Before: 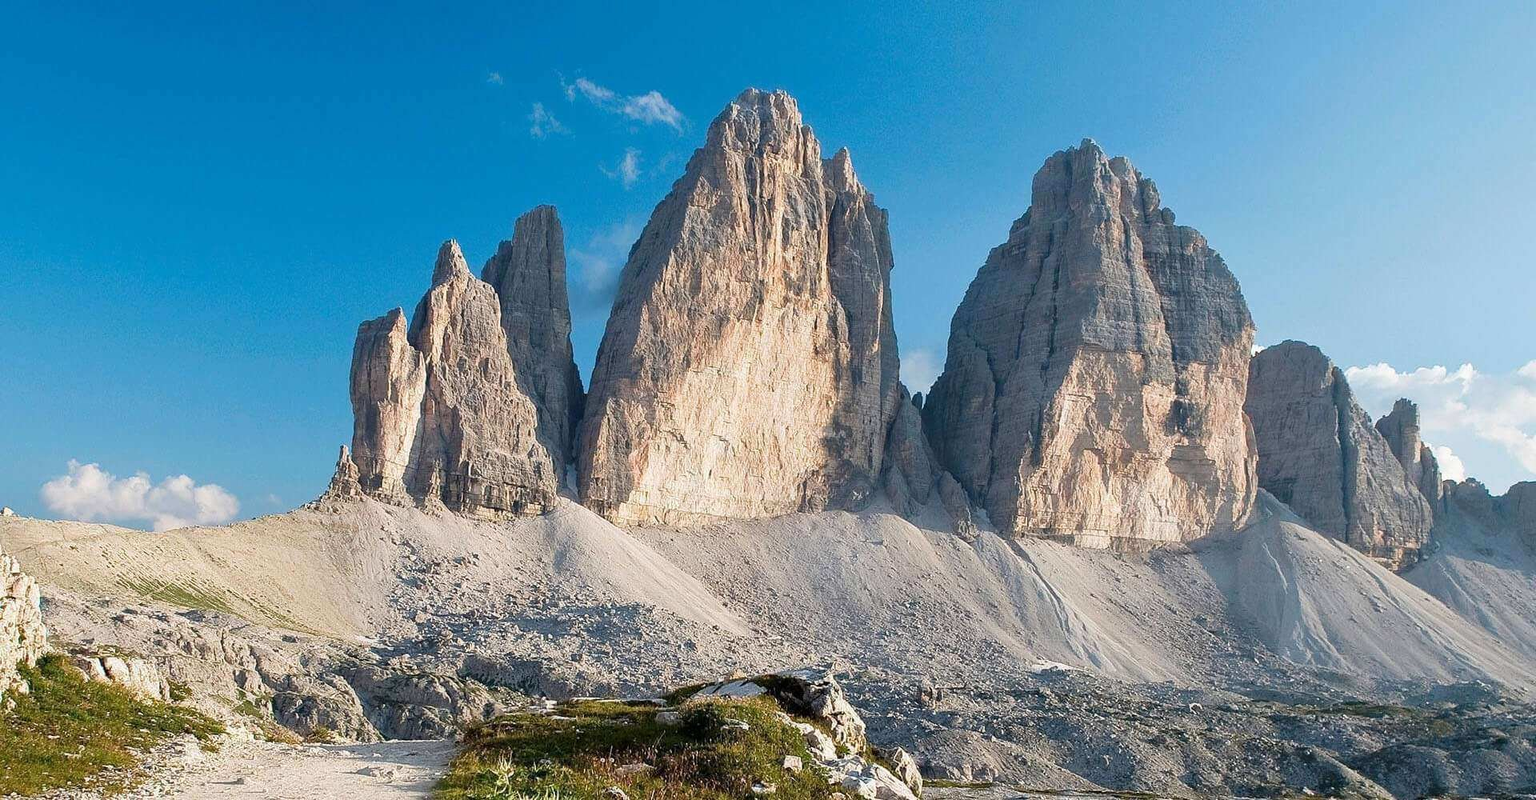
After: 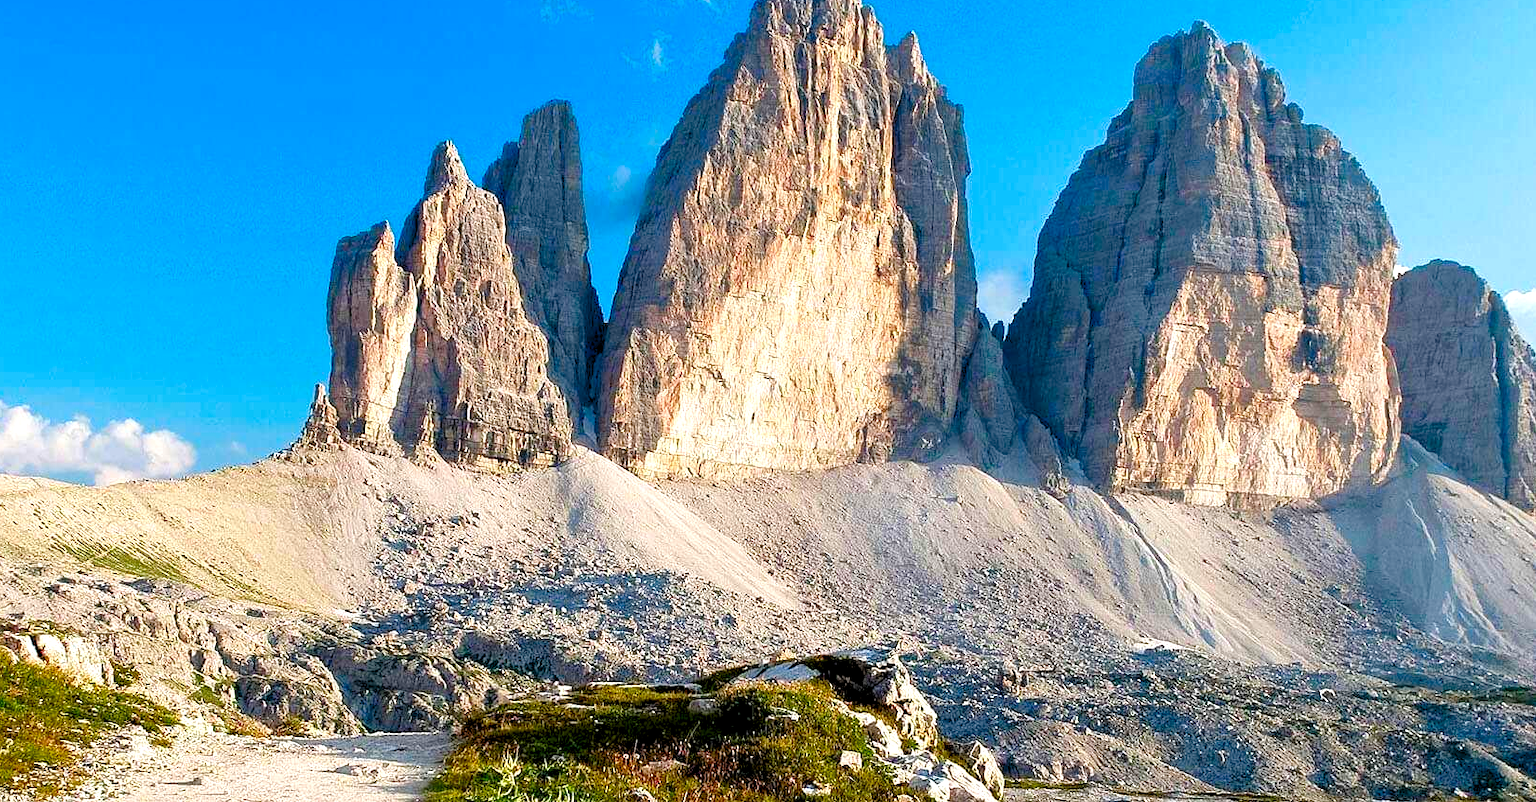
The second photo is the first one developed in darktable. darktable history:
crop and rotate: left 4.806%, top 15.186%, right 10.645%
contrast brightness saturation: brightness -0.251, saturation 0.198
levels: levels [0.036, 0.364, 0.827]
